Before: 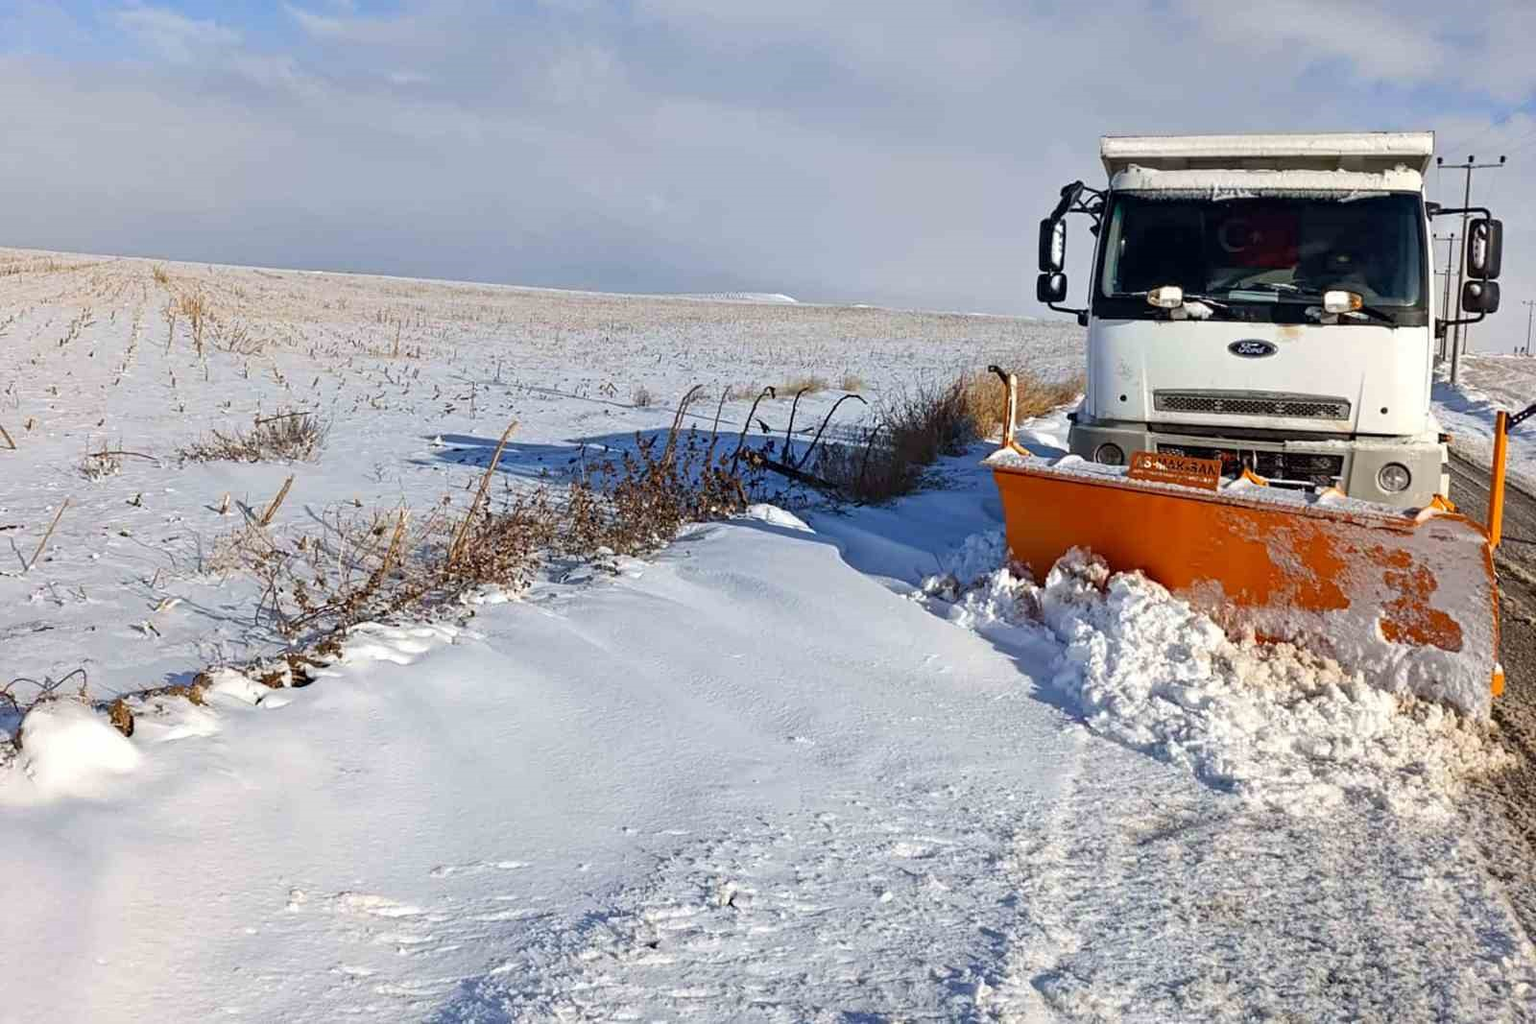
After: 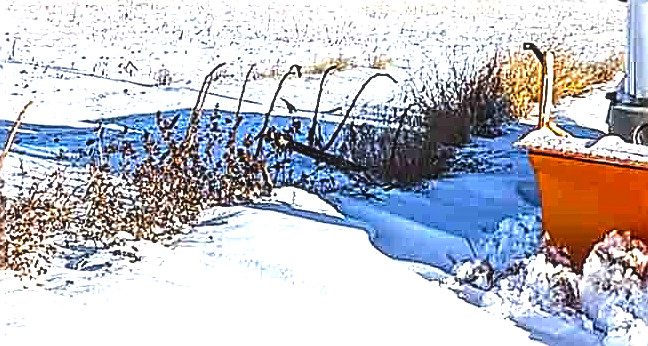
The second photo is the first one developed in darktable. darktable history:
crop: left 31.641%, top 31.748%, right 27.812%, bottom 35.776%
local contrast: detail 130%
exposure: black level correction -0.002, exposure 0.714 EV, compensate highlight preservation false
sharpen: amount 1.985
color balance rgb: highlights gain › luminance 14.947%, global offset › hue 171.87°, perceptual saturation grading › global saturation 25.76%, perceptual brilliance grading › highlights 17.032%, perceptual brilliance grading › mid-tones 30.646%, perceptual brilliance grading › shadows -31.407%
